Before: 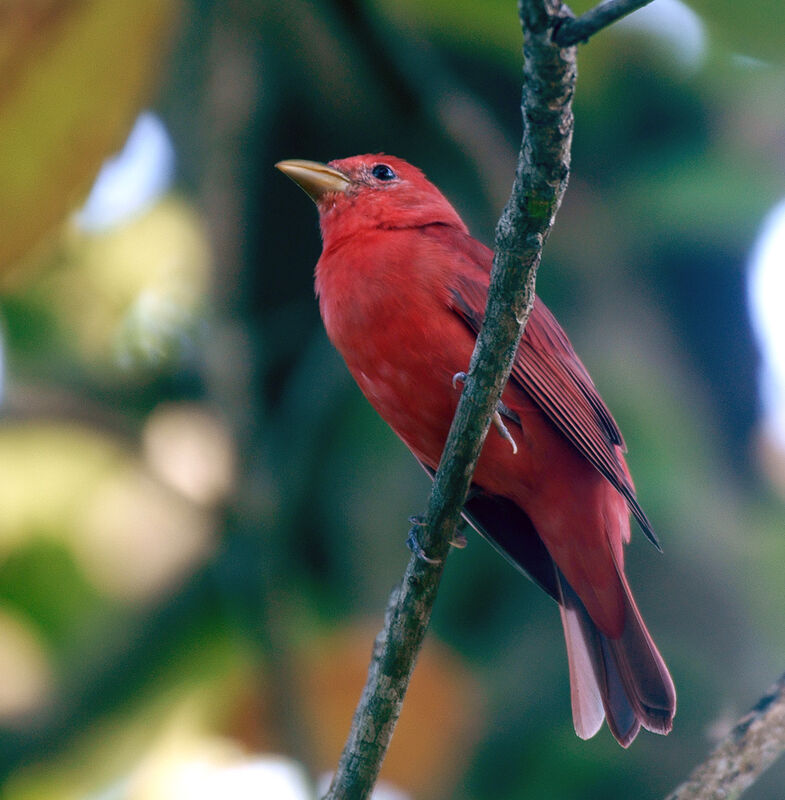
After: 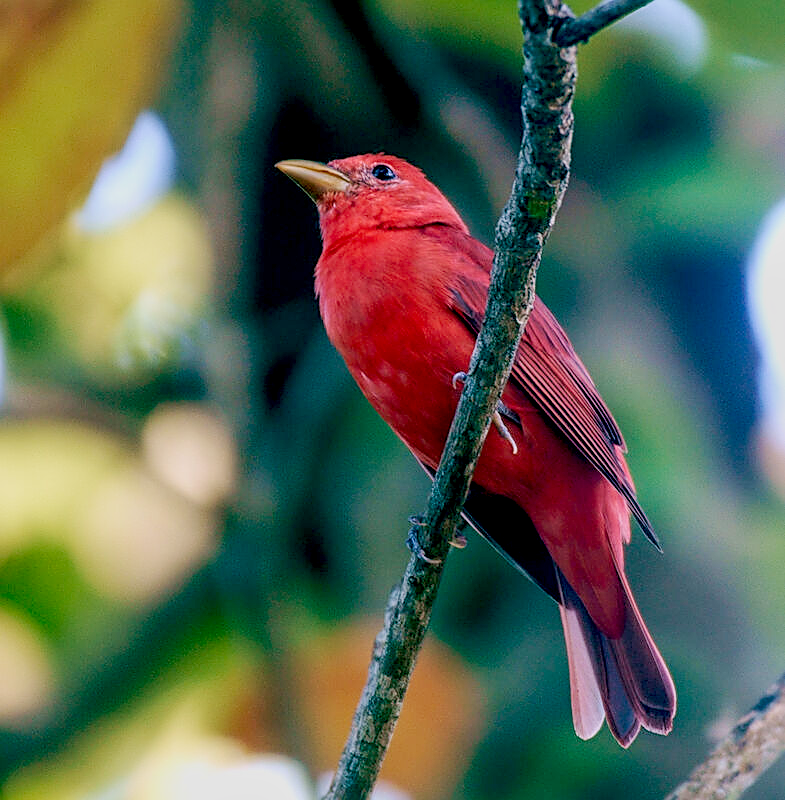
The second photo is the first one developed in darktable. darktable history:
exposure: black level correction 0.009, exposure -0.651 EV, compensate exposure bias true, compensate highlight preservation false
velvia: on, module defaults
sharpen: amount 0.736
contrast brightness saturation: contrast 0.074, brightness 0.073, saturation 0.184
base curve: curves: ch0 [(0, 0) (0.158, 0.273) (0.879, 0.895) (1, 1)], preserve colors none
local contrast: on, module defaults
